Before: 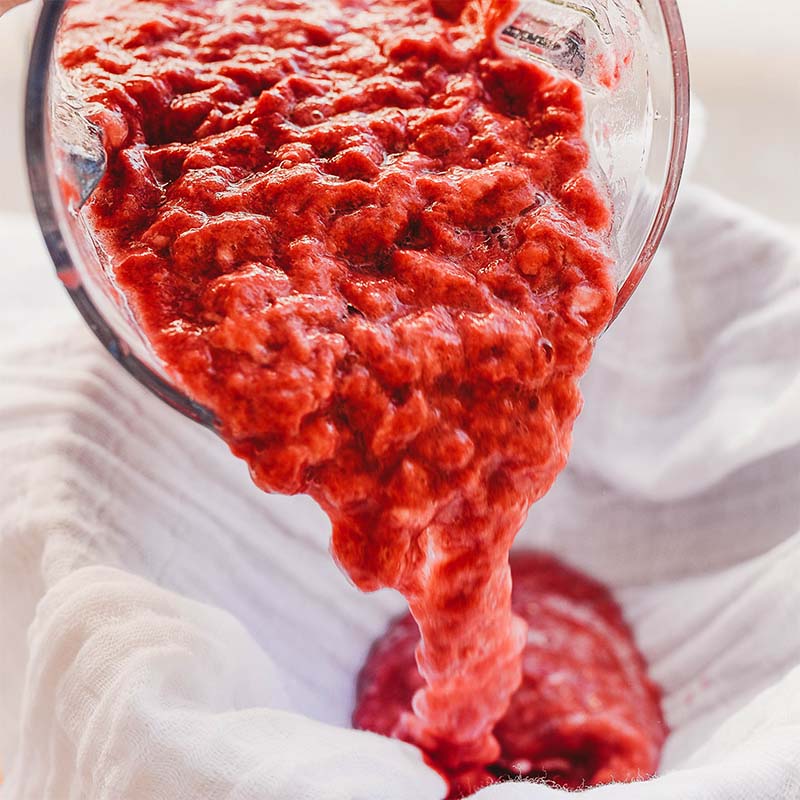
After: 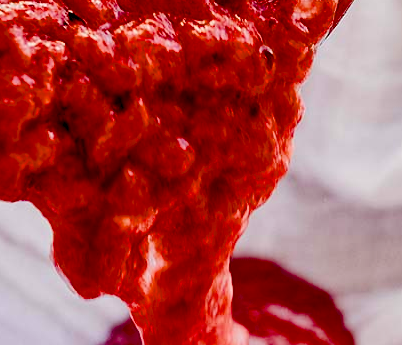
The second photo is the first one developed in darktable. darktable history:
exposure: black level correction 0.044, exposure -0.23 EV, compensate highlight preservation false
color balance rgb: perceptual saturation grading › global saturation 20%, perceptual saturation grading › highlights -25.58%, perceptual saturation grading › shadows 49.988%, perceptual brilliance grading › global brilliance 9.507%, perceptual brilliance grading › shadows 14.463%, saturation formula JzAzBz (2021)
tone equalizer: -8 EV -0.567 EV, edges refinement/feathering 500, mask exposure compensation -1.57 EV, preserve details no
crop: left 34.954%, top 36.705%, right 14.78%, bottom 20.102%
